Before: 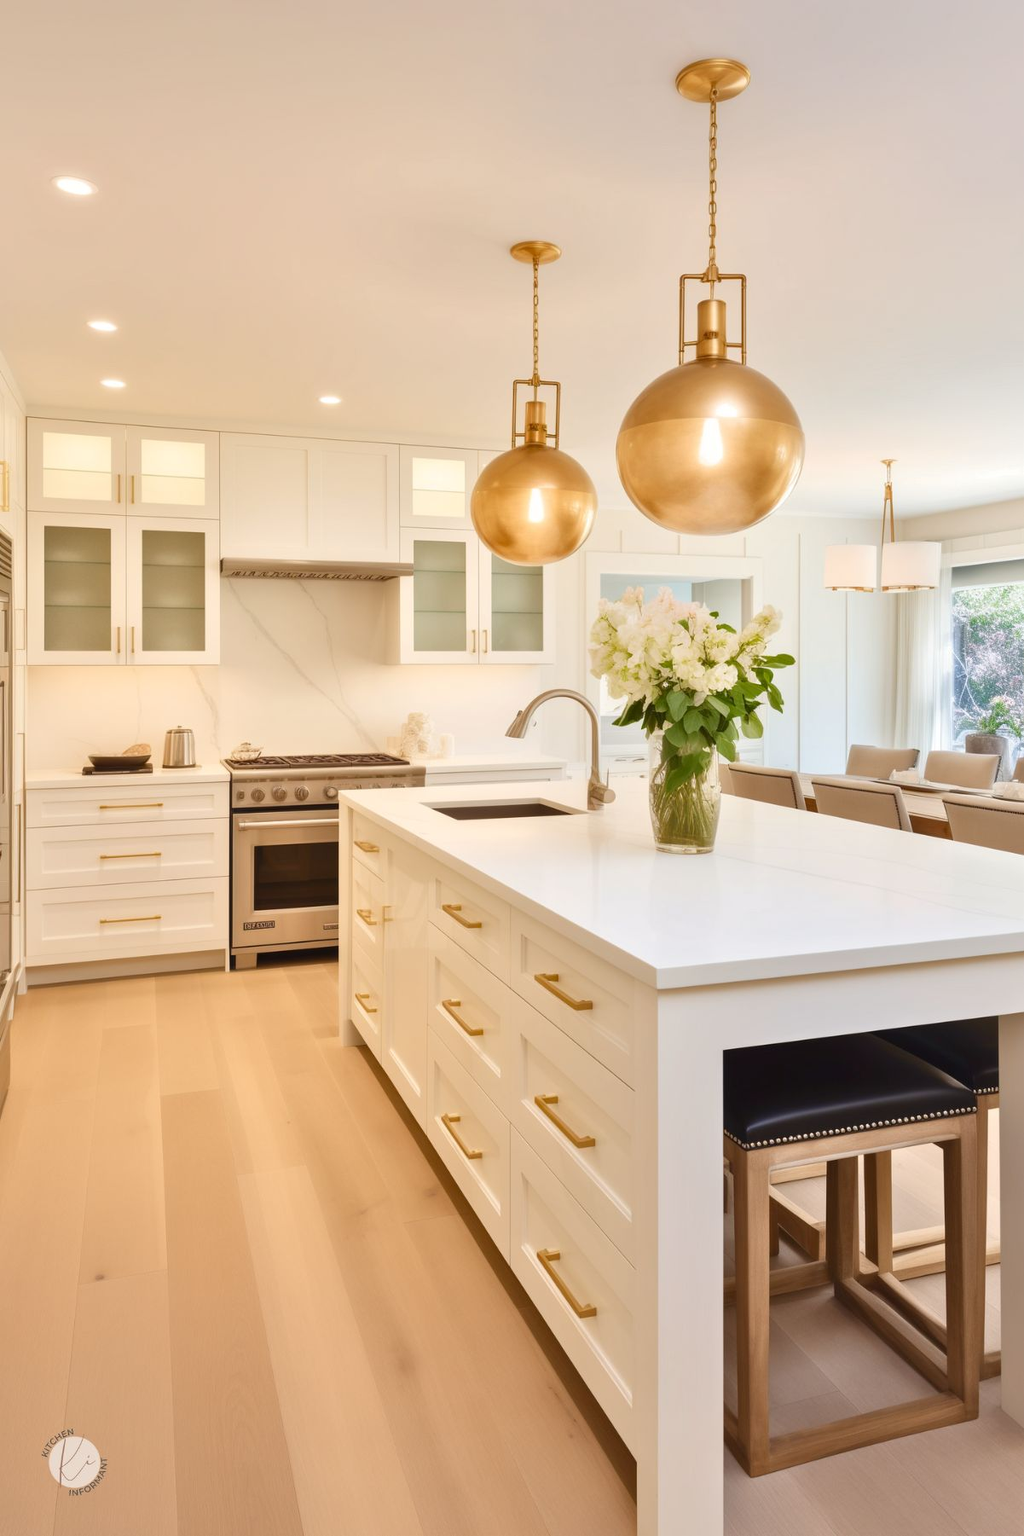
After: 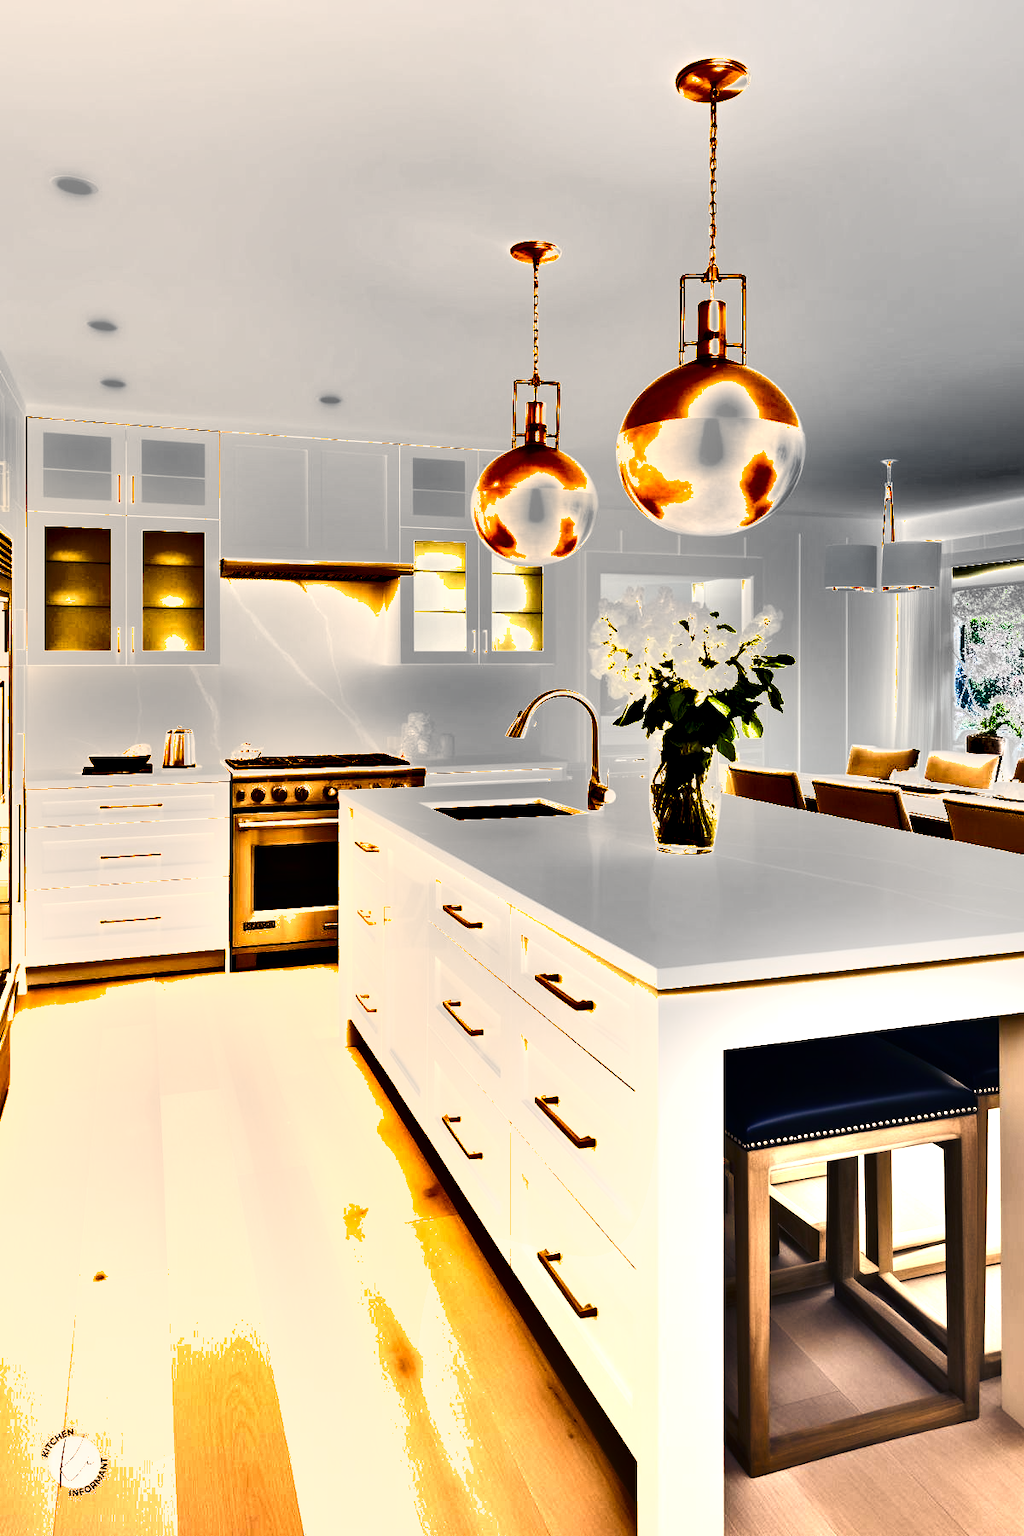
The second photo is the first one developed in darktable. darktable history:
tone equalizer: -8 EV -1.05 EV, -7 EV -0.979 EV, -6 EV -0.857 EV, -5 EV -0.586 EV, -3 EV 0.593 EV, -2 EV 0.871 EV, -1 EV 0.992 EV, +0 EV 1.08 EV, edges refinement/feathering 500, mask exposure compensation -1.57 EV, preserve details no
color balance rgb: shadows lift › luminance -41.1%, shadows lift › chroma 14.198%, shadows lift › hue 259.72°, highlights gain › chroma 3.016%, highlights gain › hue 73.93°, perceptual saturation grading › global saturation 9.355%, perceptual saturation grading › highlights -13.478%, perceptual saturation grading › mid-tones 14.902%, perceptual saturation grading › shadows 22.264%, perceptual brilliance grading › global brilliance 14.872%, perceptual brilliance grading › shadows -34.299%
shadows and highlights: shadows 76.18, highlights -60.56, soften with gaussian
